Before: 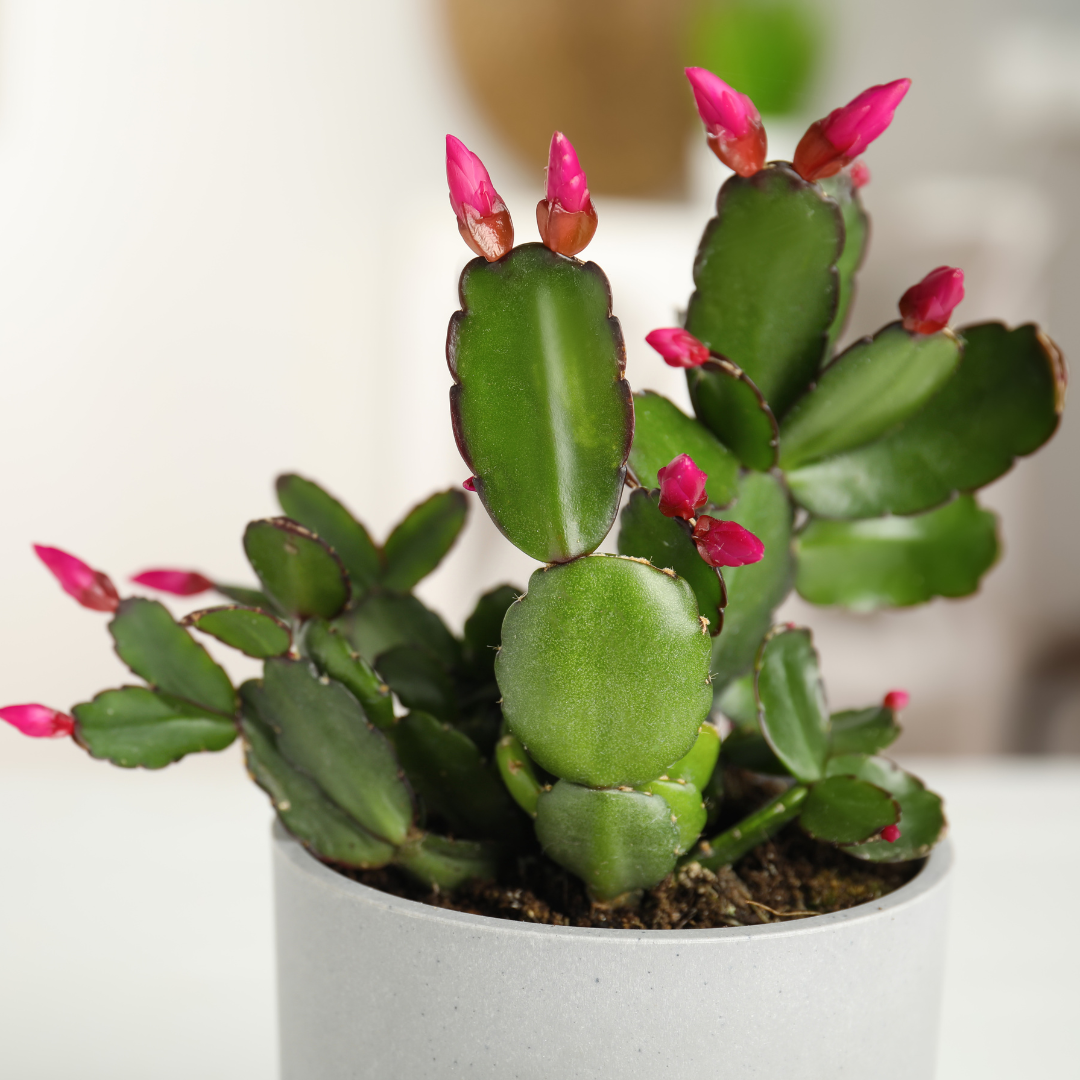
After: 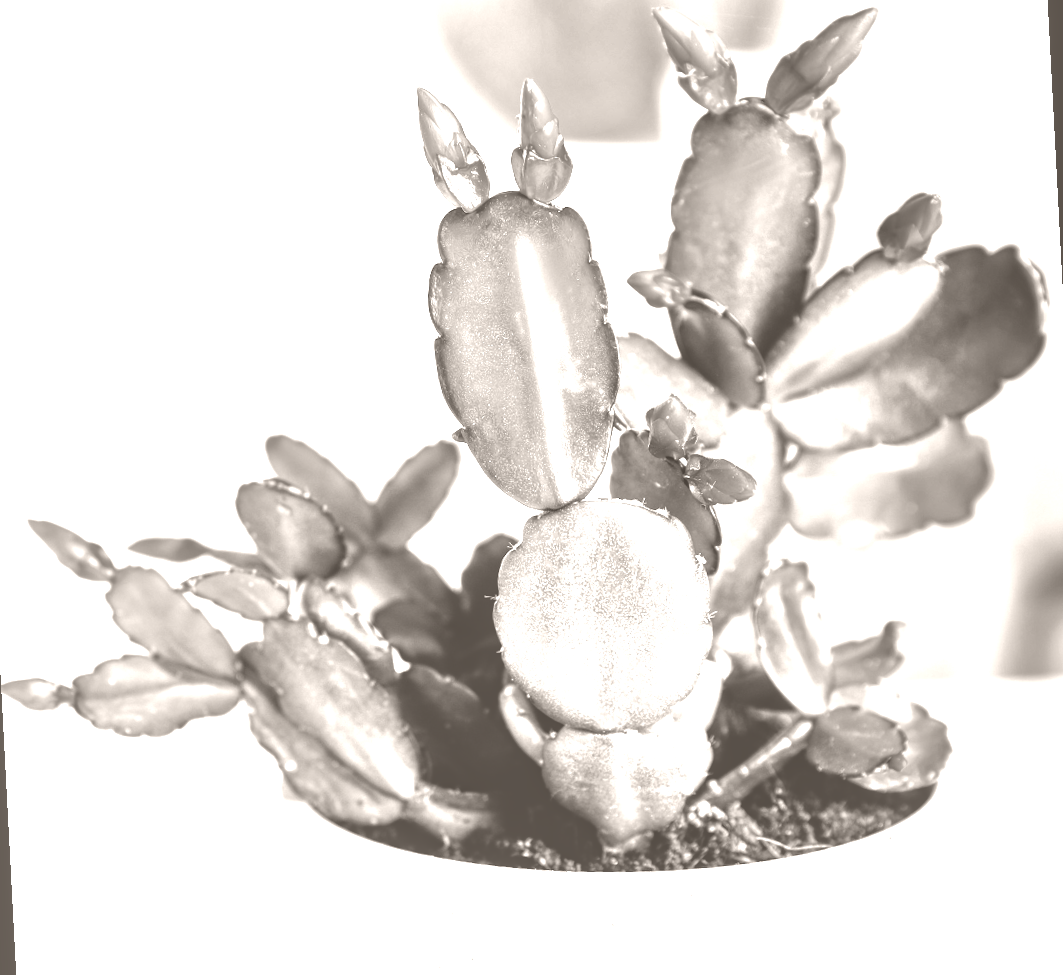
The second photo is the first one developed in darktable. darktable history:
colorize: hue 34.49°, saturation 35.33%, source mix 100%, lightness 55%, version 1
local contrast: highlights 99%, shadows 86%, detail 160%, midtone range 0.2
rotate and perspective: rotation -3°, crop left 0.031, crop right 0.968, crop top 0.07, crop bottom 0.93
color balance rgb: linear chroma grading › global chroma 25%, perceptual saturation grading › global saturation 40%, perceptual saturation grading › highlights -50%, perceptual saturation grading › shadows 30%, perceptual brilliance grading › global brilliance 25%, global vibrance 60%
contrast brightness saturation: contrast -0.03, brightness -0.59, saturation -1
tone equalizer: -7 EV 0.15 EV, -6 EV 0.6 EV, -5 EV 1.15 EV, -4 EV 1.33 EV, -3 EV 1.15 EV, -2 EV 0.6 EV, -1 EV 0.15 EV, mask exposure compensation -0.5 EV
color calibration: illuminant as shot in camera, x 0.358, y 0.373, temperature 4628.91 K
exposure: exposure 0.236 EV, compensate highlight preservation false
